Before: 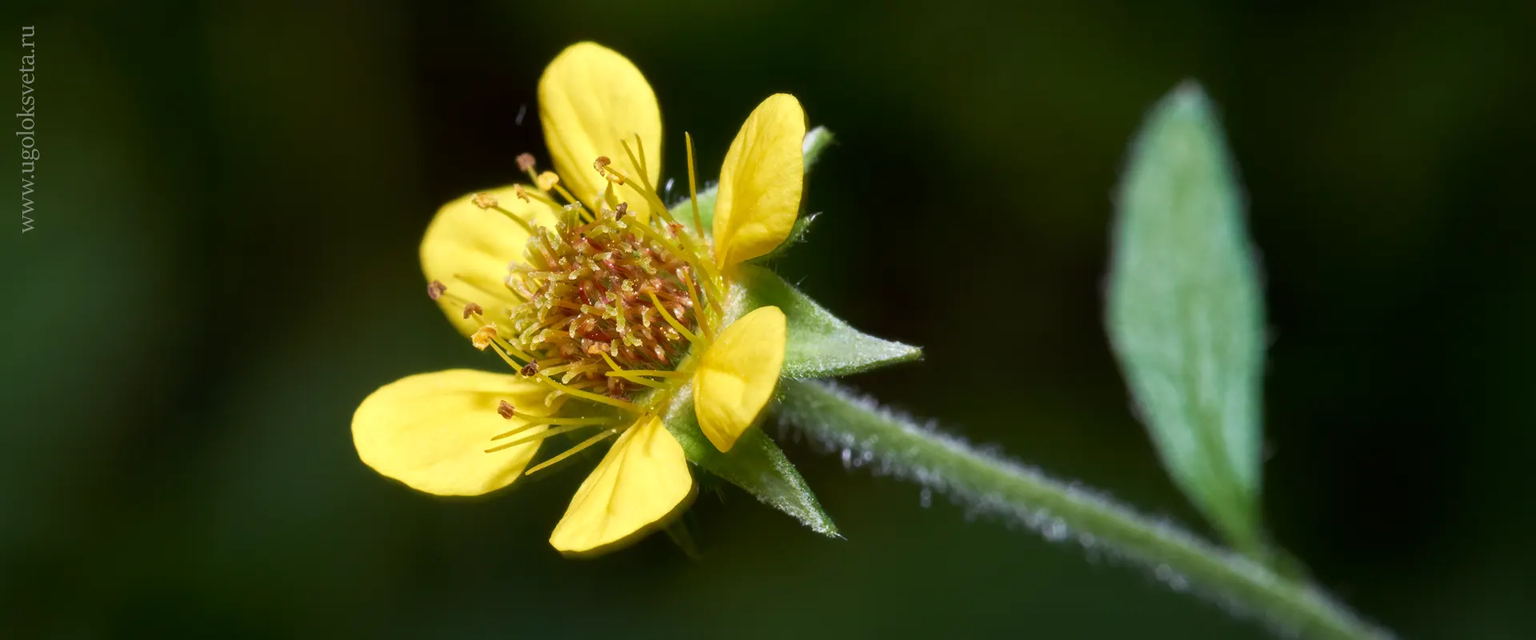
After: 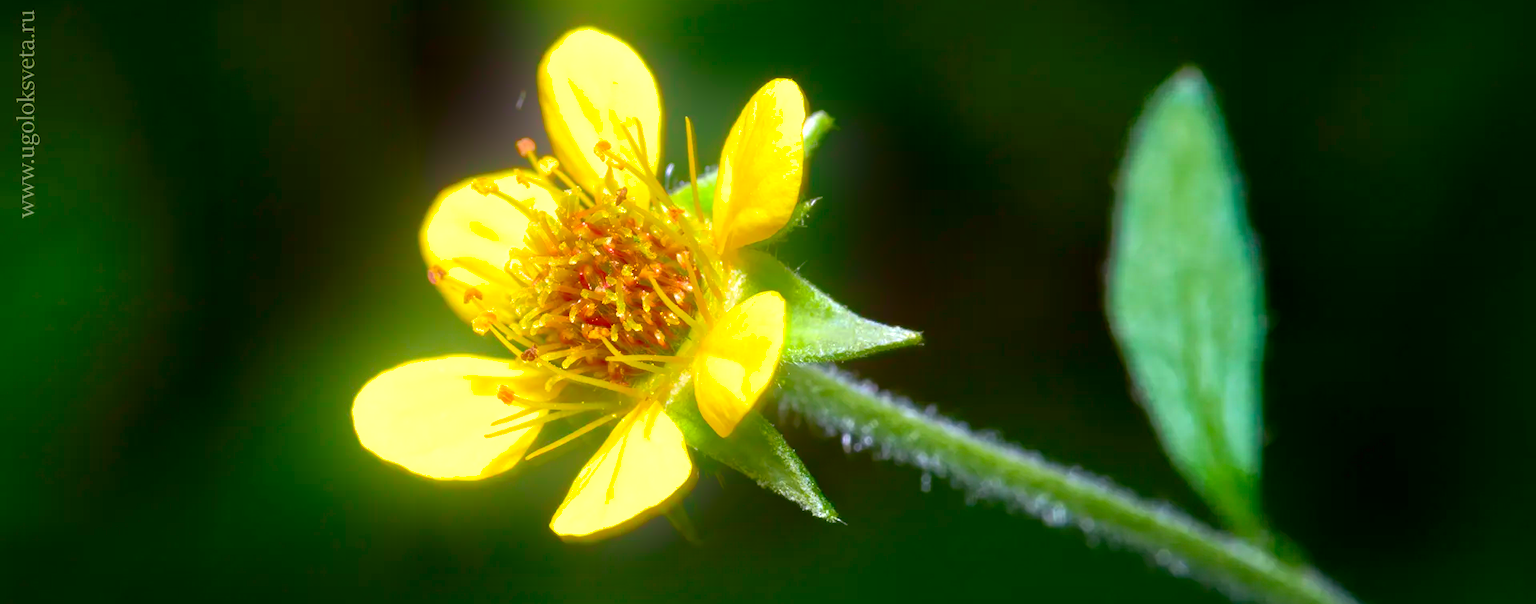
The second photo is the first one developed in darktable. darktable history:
exposure: black level correction 0, exposure 0.5 EV, compensate highlight preservation false
color balance rgb: perceptual saturation grading › global saturation 20%, global vibrance 20%
bloom: size 16%, threshold 98%, strength 20%
contrast brightness saturation: contrast 0.19, brightness -0.11, saturation 0.21
shadows and highlights: on, module defaults
crop and rotate: top 2.479%, bottom 3.018%
